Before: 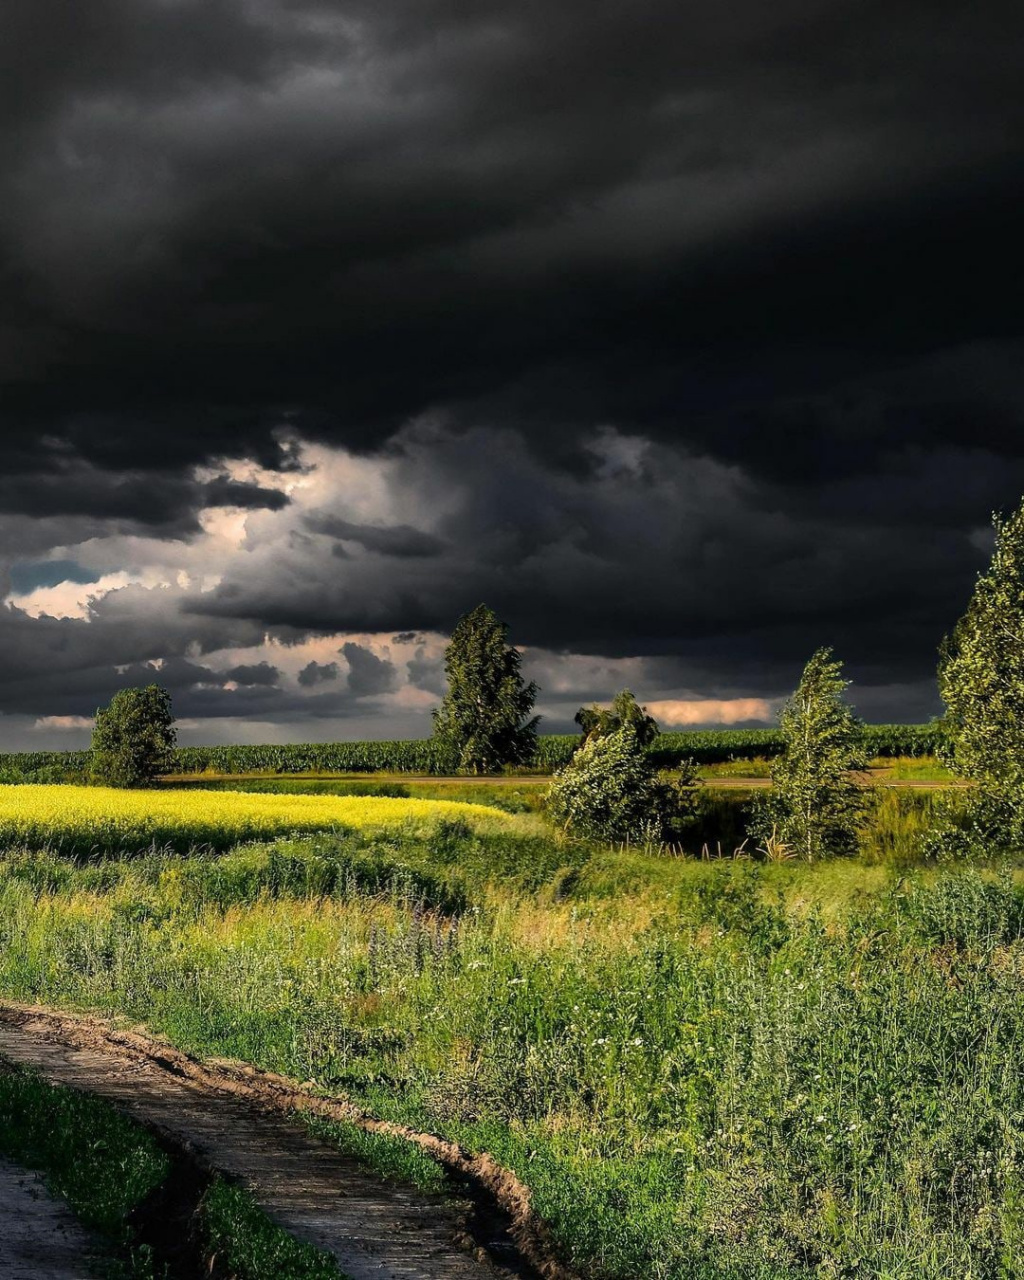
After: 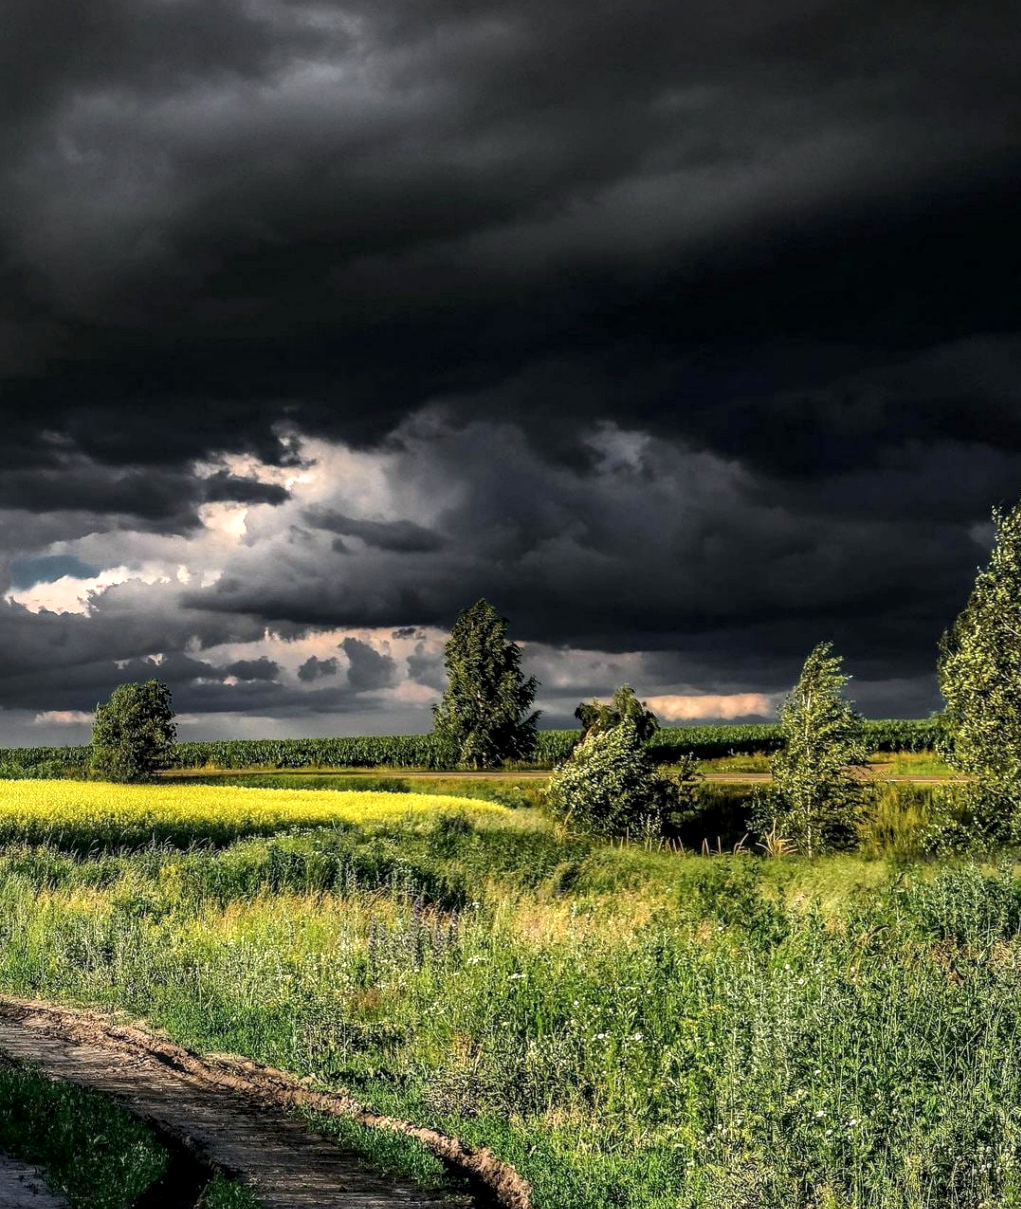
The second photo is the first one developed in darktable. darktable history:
crop: top 0.448%, right 0.264%, bottom 5.045%
white balance: red 0.98, blue 1.034
local contrast: detail 130%
exposure: exposure 0.3 EV, compensate highlight preservation false
contrast brightness saturation: saturation -0.05
